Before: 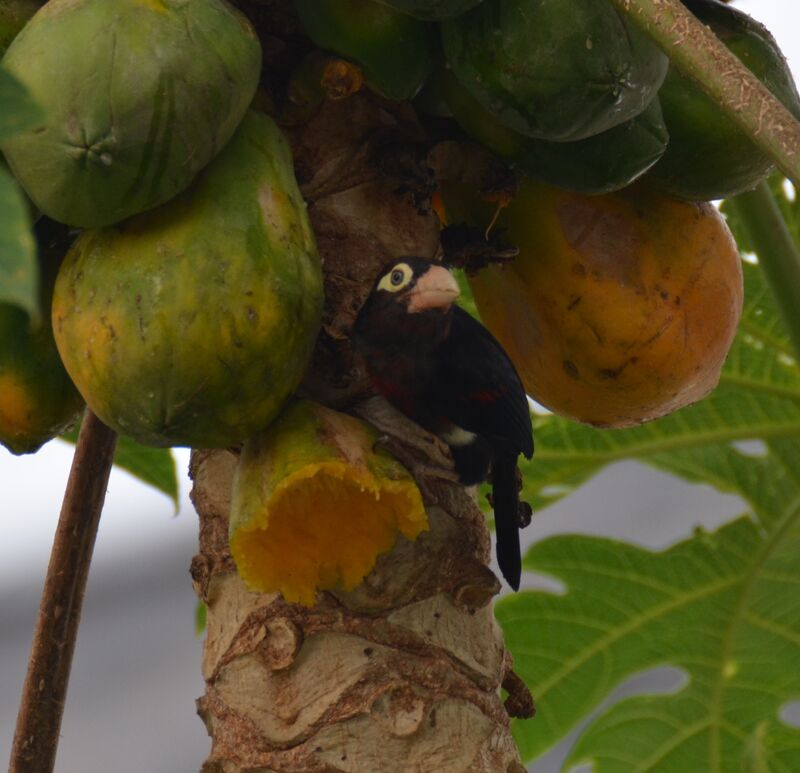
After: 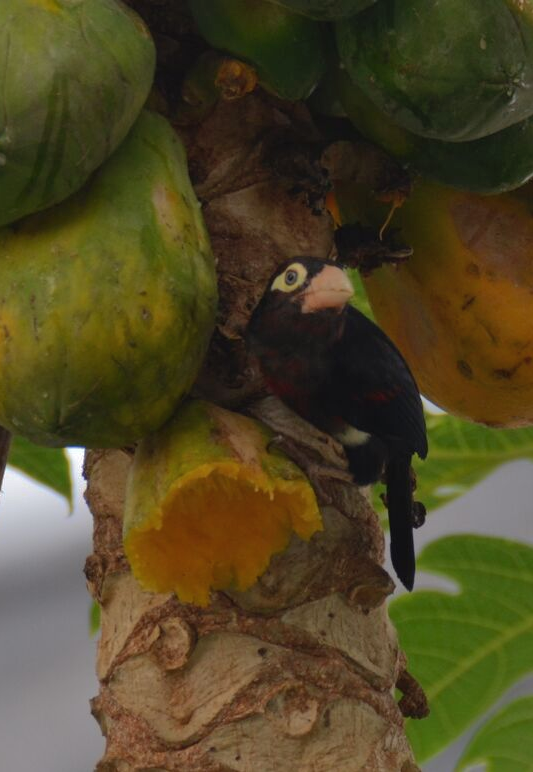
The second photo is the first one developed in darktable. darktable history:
shadows and highlights: shadows 39.24, highlights -59.92
crop and rotate: left 13.454%, right 19.885%
